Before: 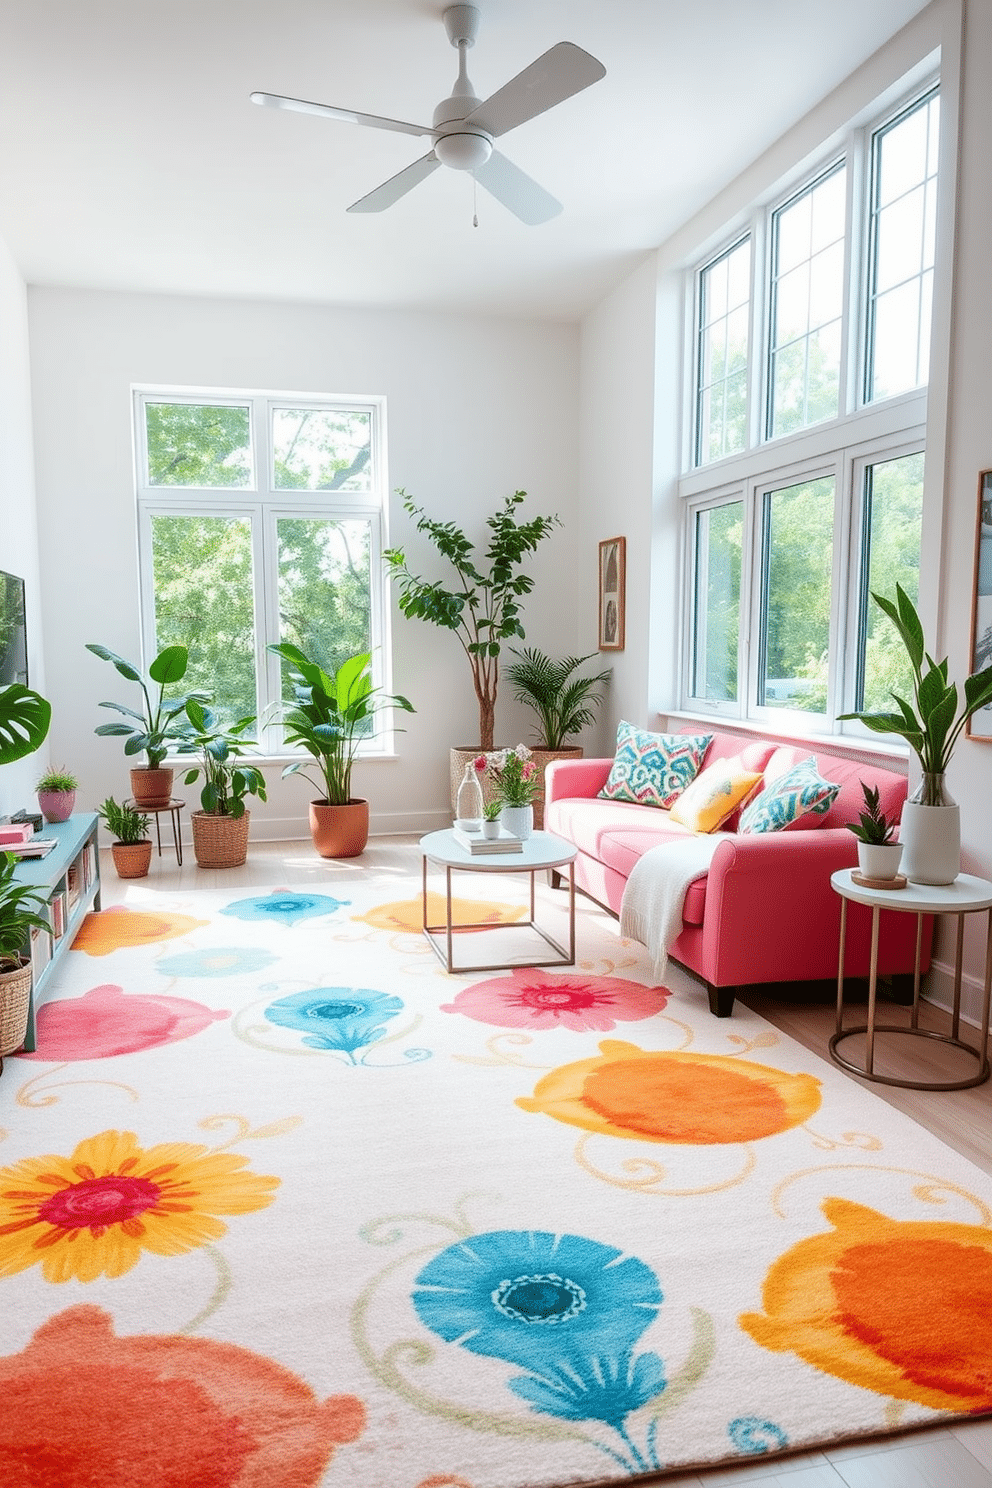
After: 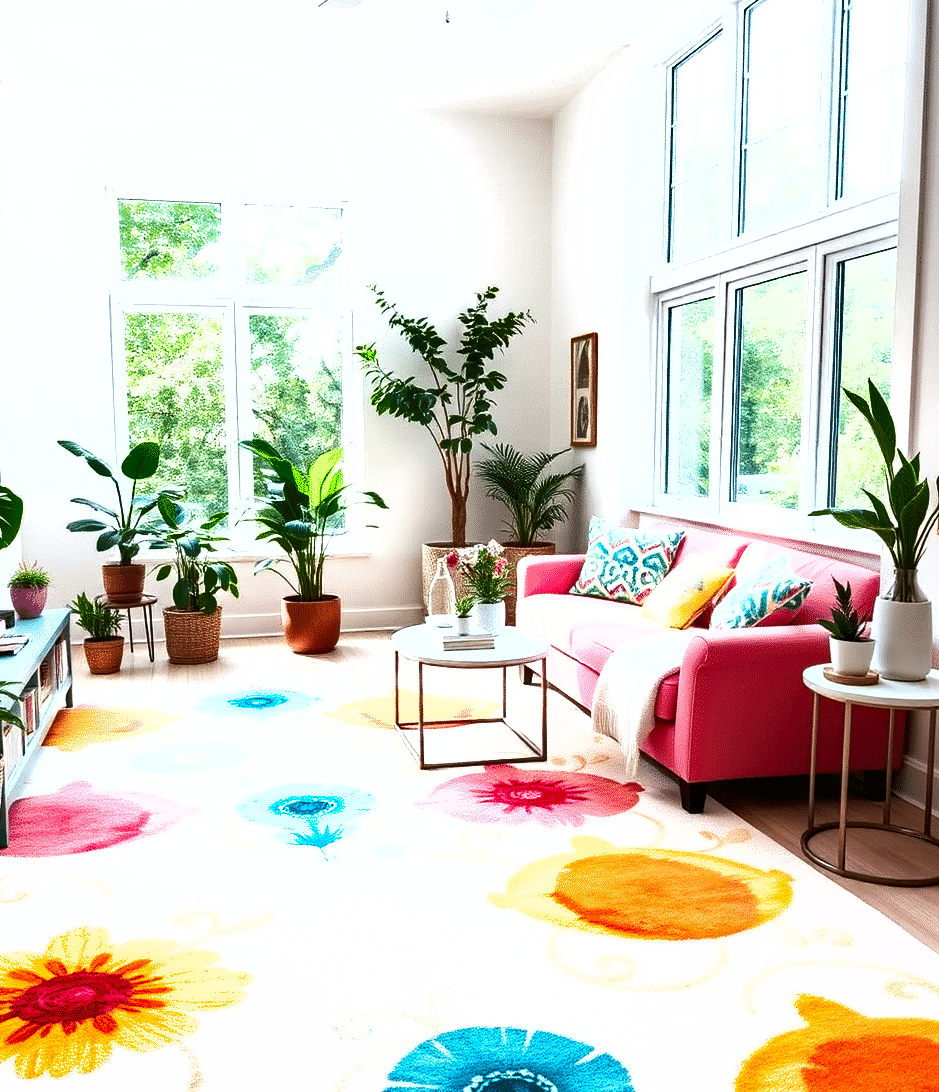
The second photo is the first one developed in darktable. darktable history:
shadows and highlights: shadows 52.83, soften with gaussian
crop and rotate: left 3.018%, top 13.773%, right 2.293%, bottom 12.801%
tone equalizer: -8 EV -1.11 EV, -7 EV -0.992 EV, -6 EV -0.893 EV, -5 EV -0.544 EV, -3 EV 0.603 EV, -2 EV 0.871 EV, -1 EV 1 EV, +0 EV 1.08 EV, edges refinement/feathering 500, mask exposure compensation -1.57 EV, preserve details guided filter
haze removal: adaptive false
